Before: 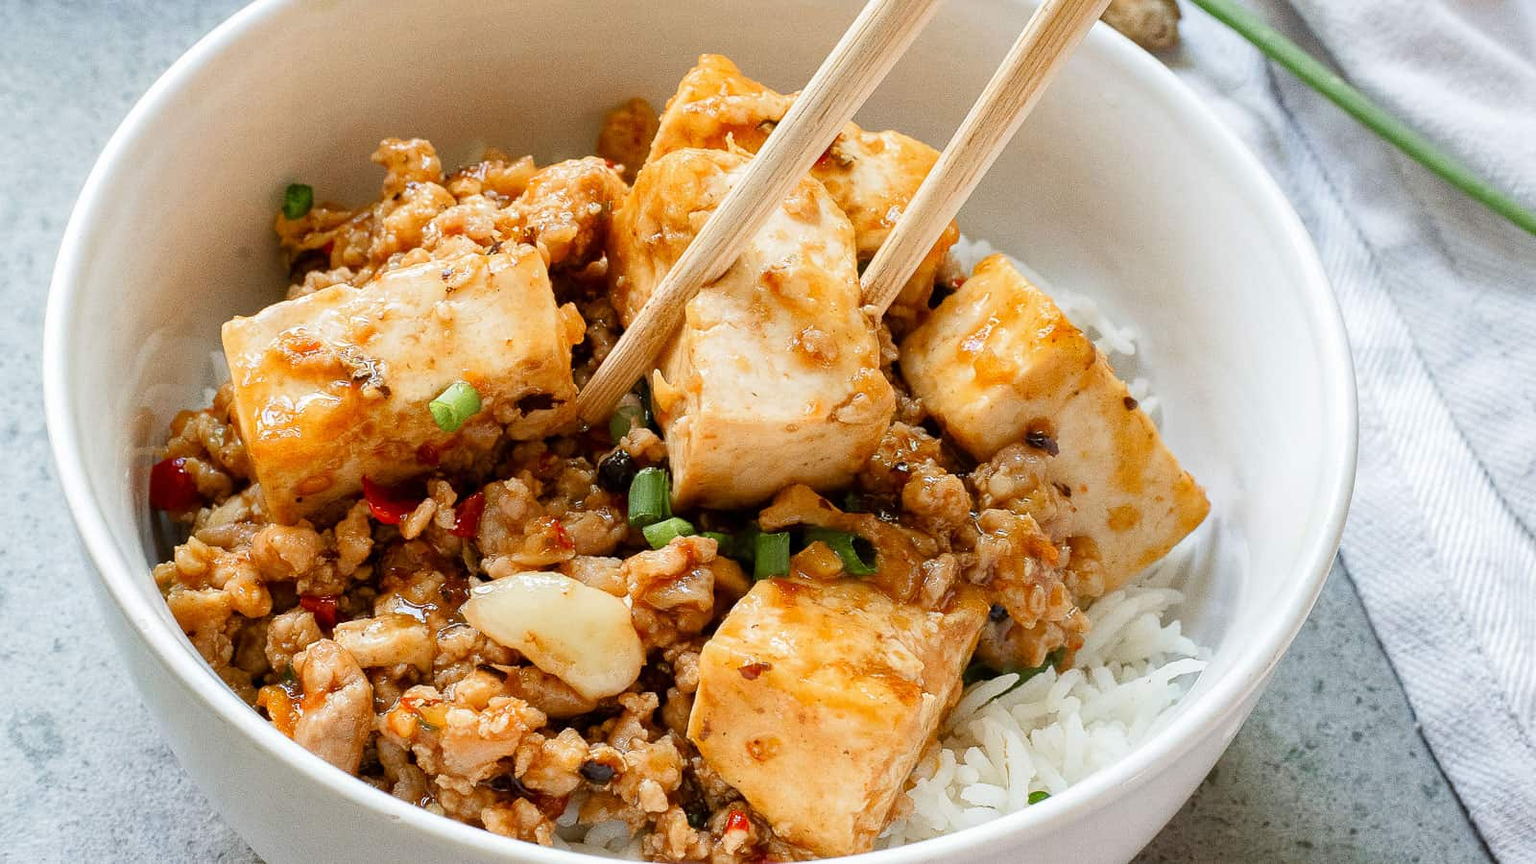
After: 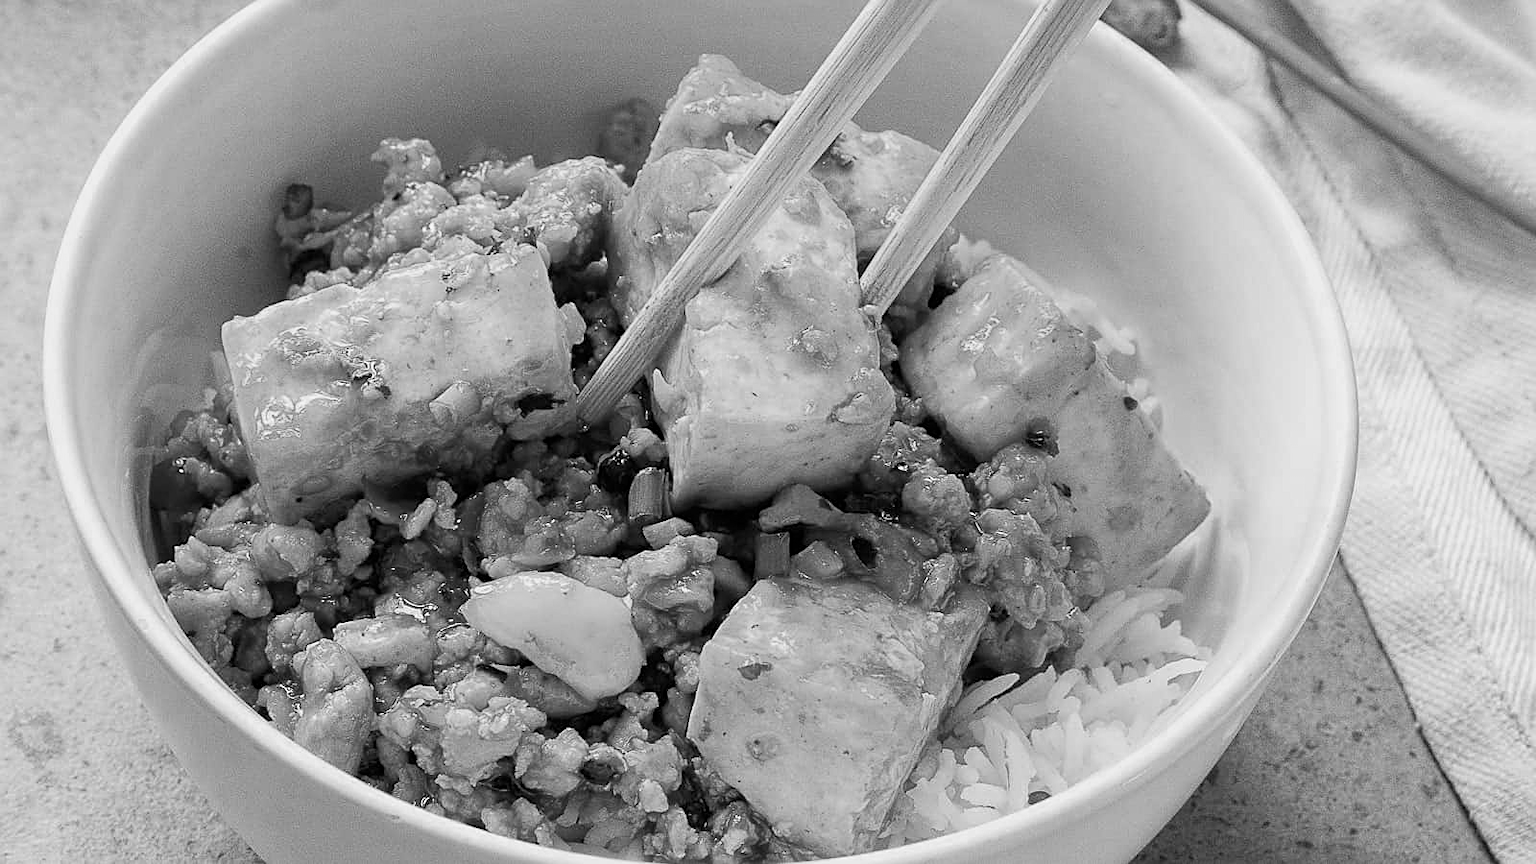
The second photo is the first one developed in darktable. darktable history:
color zones: curves: ch0 [(0, 0.613) (0.01, 0.613) (0.245, 0.448) (0.498, 0.529) (0.642, 0.665) (0.879, 0.777) (0.99, 0.613)]; ch1 [(0, 0) (0.143, 0) (0.286, 0) (0.429, 0) (0.571, 0) (0.714, 0) (0.857, 0)]
color correction: highlights a* 10.95, highlights b* 30.59, shadows a* 2.62, shadows b* 17.1, saturation 1.73
sharpen: on, module defaults
